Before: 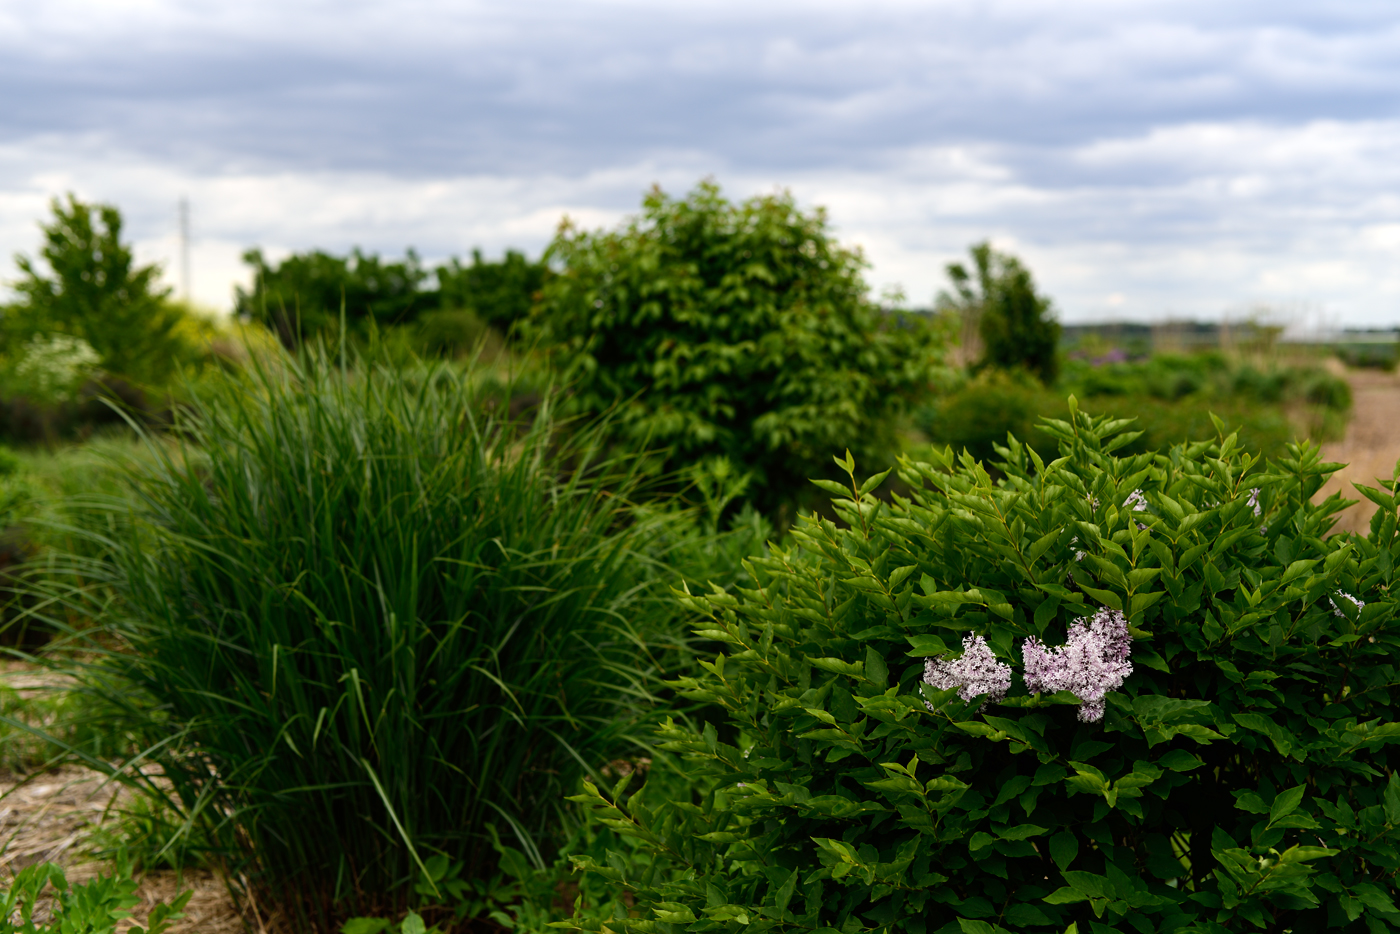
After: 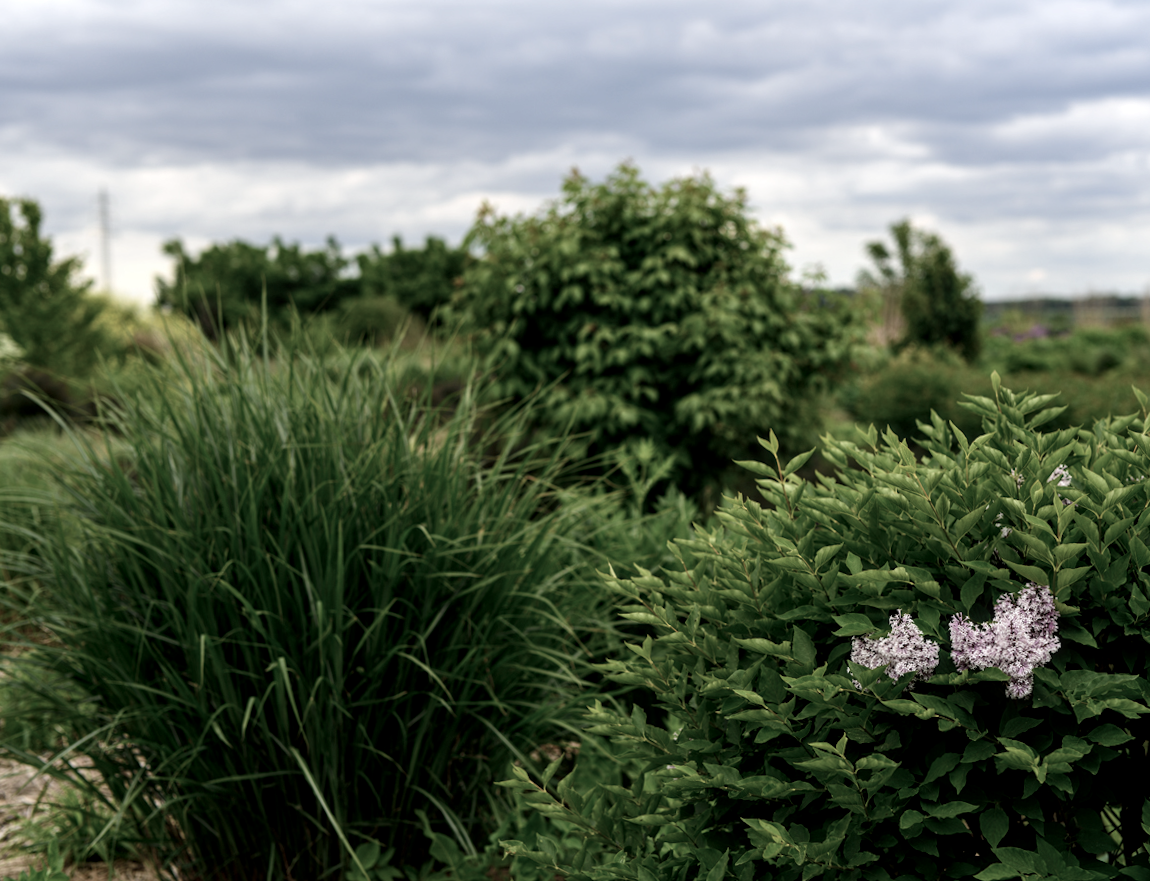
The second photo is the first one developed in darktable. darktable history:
crop and rotate: angle 1°, left 4.281%, top 0.642%, right 11.383%, bottom 2.486%
local contrast: on, module defaults
color balance: input saturation 100.43%, contrast fulcrum 14.22%, output saturation 70.41%
exposure: compensate highlight preservation false
